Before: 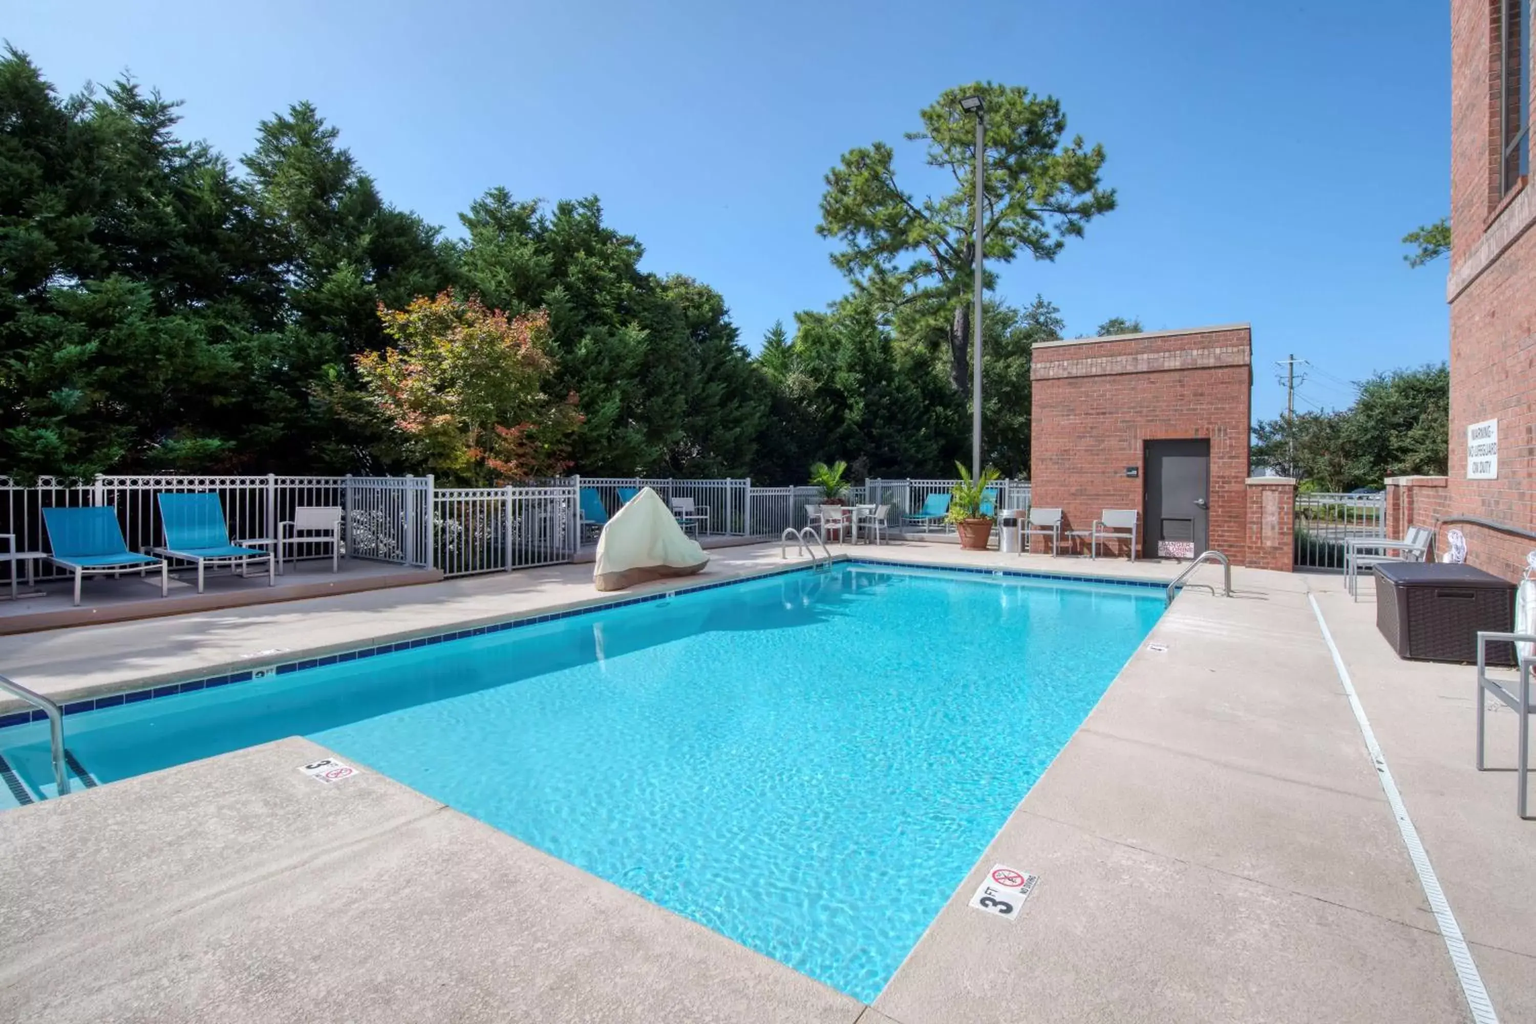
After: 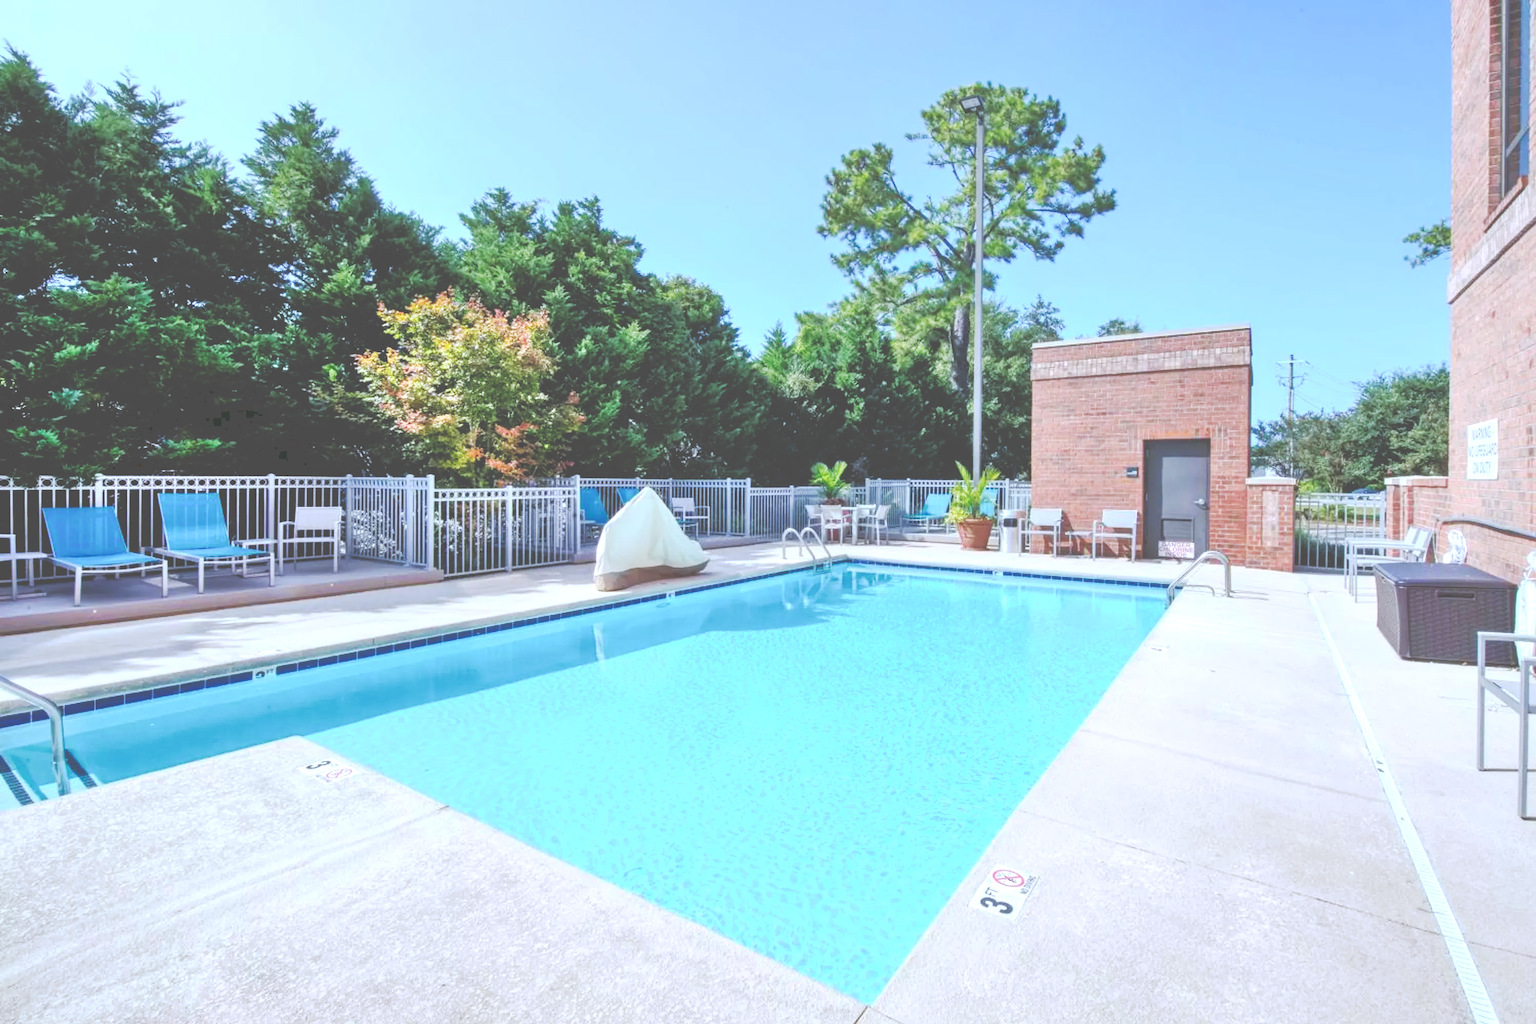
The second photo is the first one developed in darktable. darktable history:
exposure: black level correction 0, exposure 0.5 EV, compensate highlight preservation false
rgb curve: curves: ch0 [(0, 0) (0.078, 0.051) (0.929, 0.956) (1, 1)], compensate middle gray true
tone curve: curves: ch0 [(0, 0) (0.003, 0.319) (0.011, 0.319) (0.025, 0.319) (0.044, 0.323) (0.069, 0.324) (0.1, 0.328) (0.136, 0.329) (0.177, 0.337) (0.224, 0.351) (0.277, 0.373) (0.335, 0.413) (0.399, 0.458) (0.468, 0.533) (0.543, 0.617) (0.623, 0.71) (0.709, 0.783) (0.801, 0.849) (0.898, 0.911) (1, 1)], preserve colors none
white balance: red 0.924, blue 1.095
tone equalizer: -7 EV 0.15 EV, -6 EV 0.6 EV, -5 EV 1.15 EV, -4 EV 1.33 EV, -3 EV 1.15 EV, -2 EV 0.6 EV, -1 EV 0.15 EV, mask exposure compensation -0.5 EV
